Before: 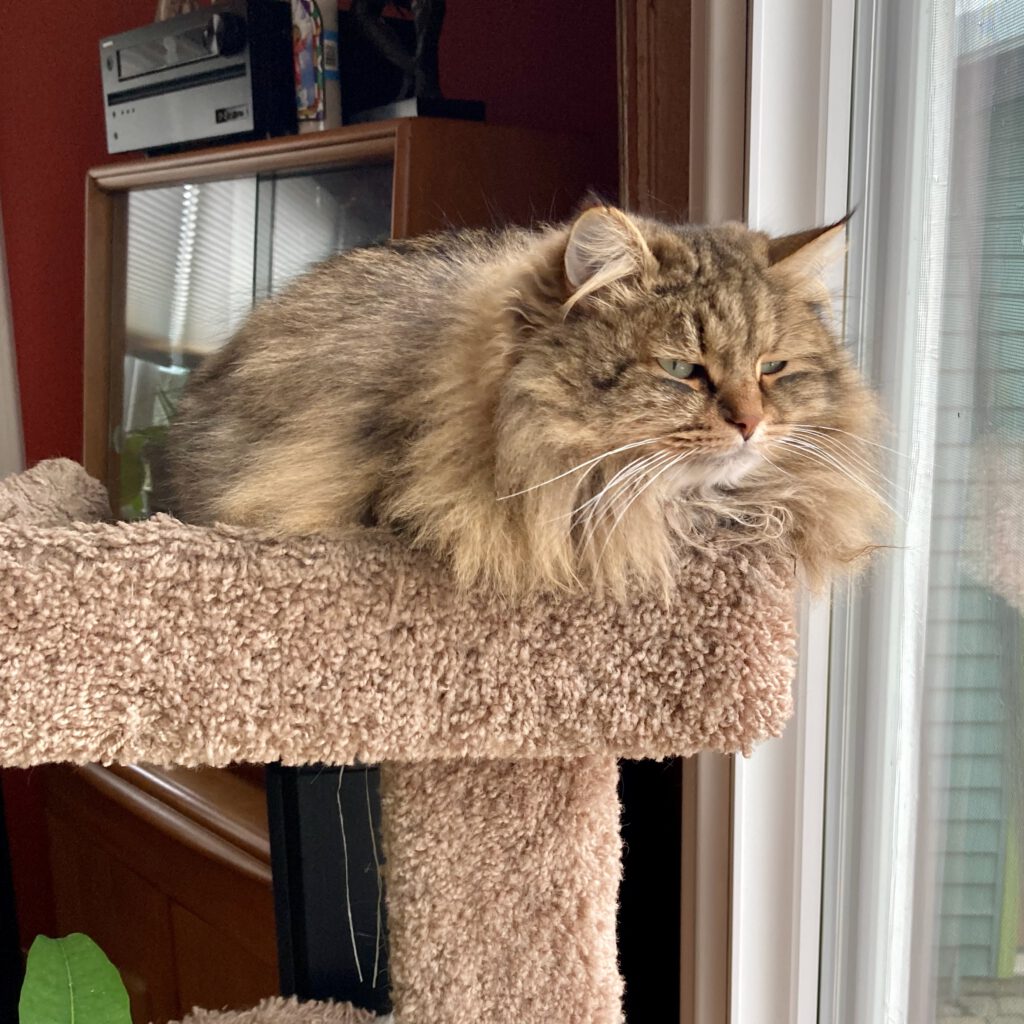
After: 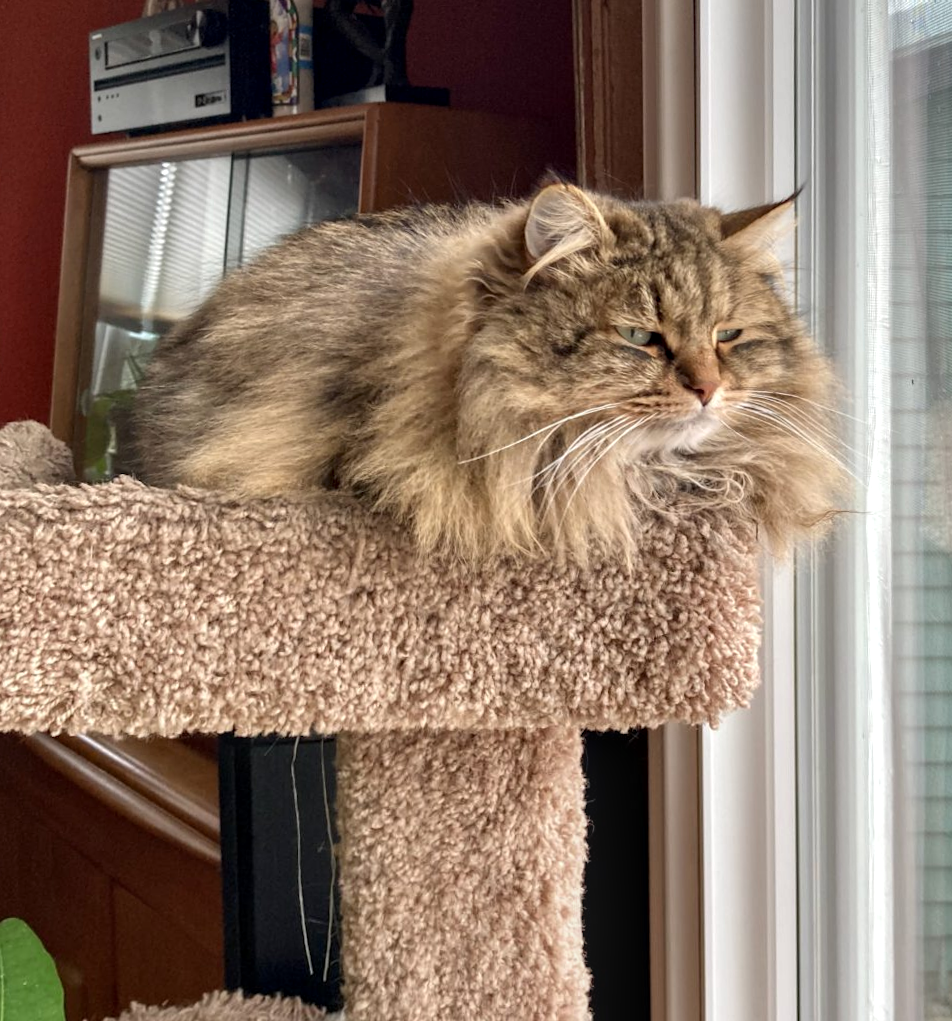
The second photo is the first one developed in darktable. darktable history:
rotate and perspective: rotation 0.215°, lens shift (vertical) -0.139, crop left 0.069, crop right 0.939, crop top 0.002, crop bottom 0.996
local contrast: on, module defaults
